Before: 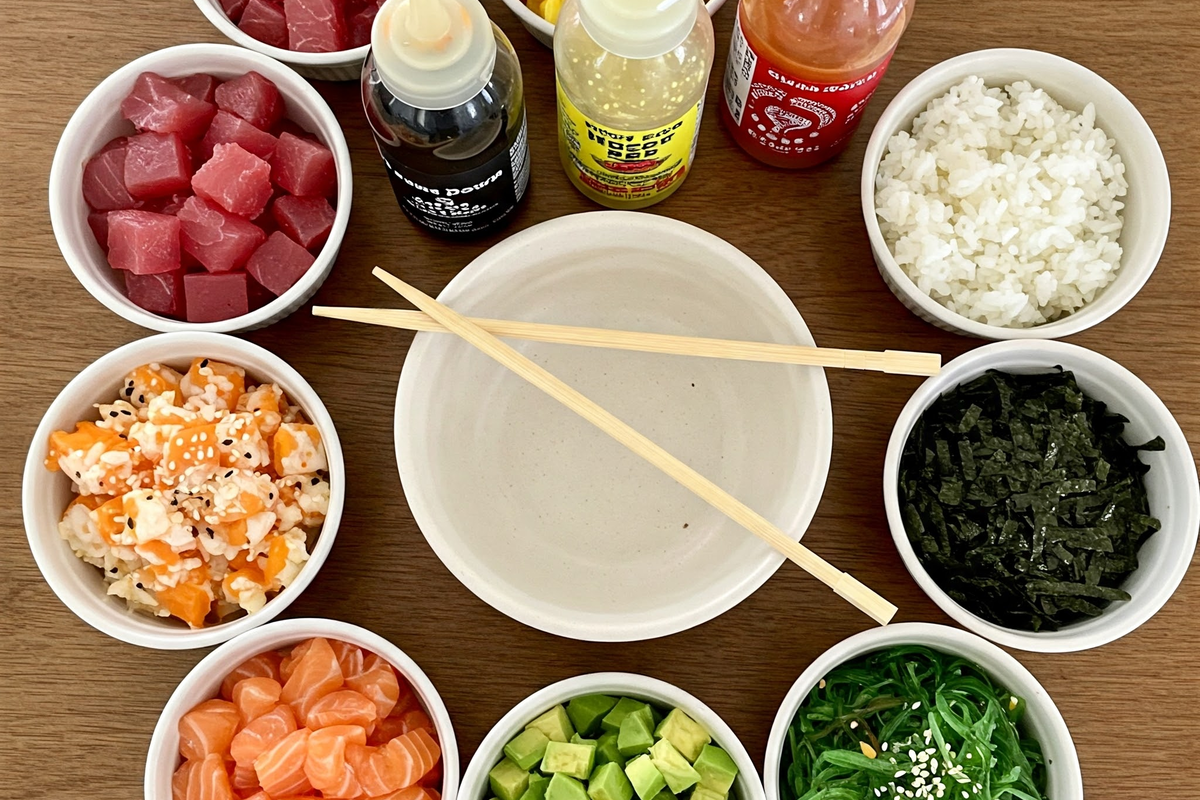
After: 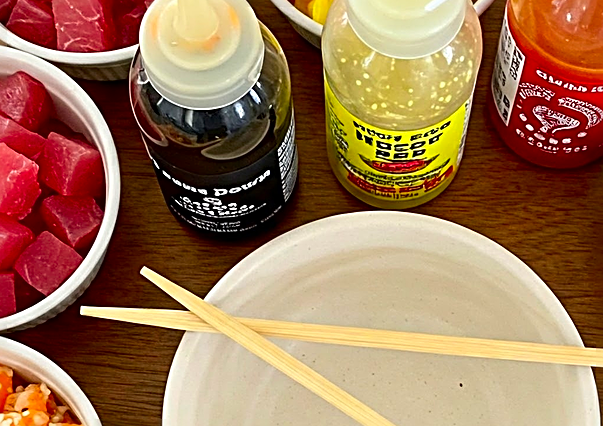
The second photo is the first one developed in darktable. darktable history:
contrast brightness saturation: saturation 0.495
sharpen: radius 2.534, amount 0.63
crop: left 19.412%, right 30.306%, bottom 46.687%
